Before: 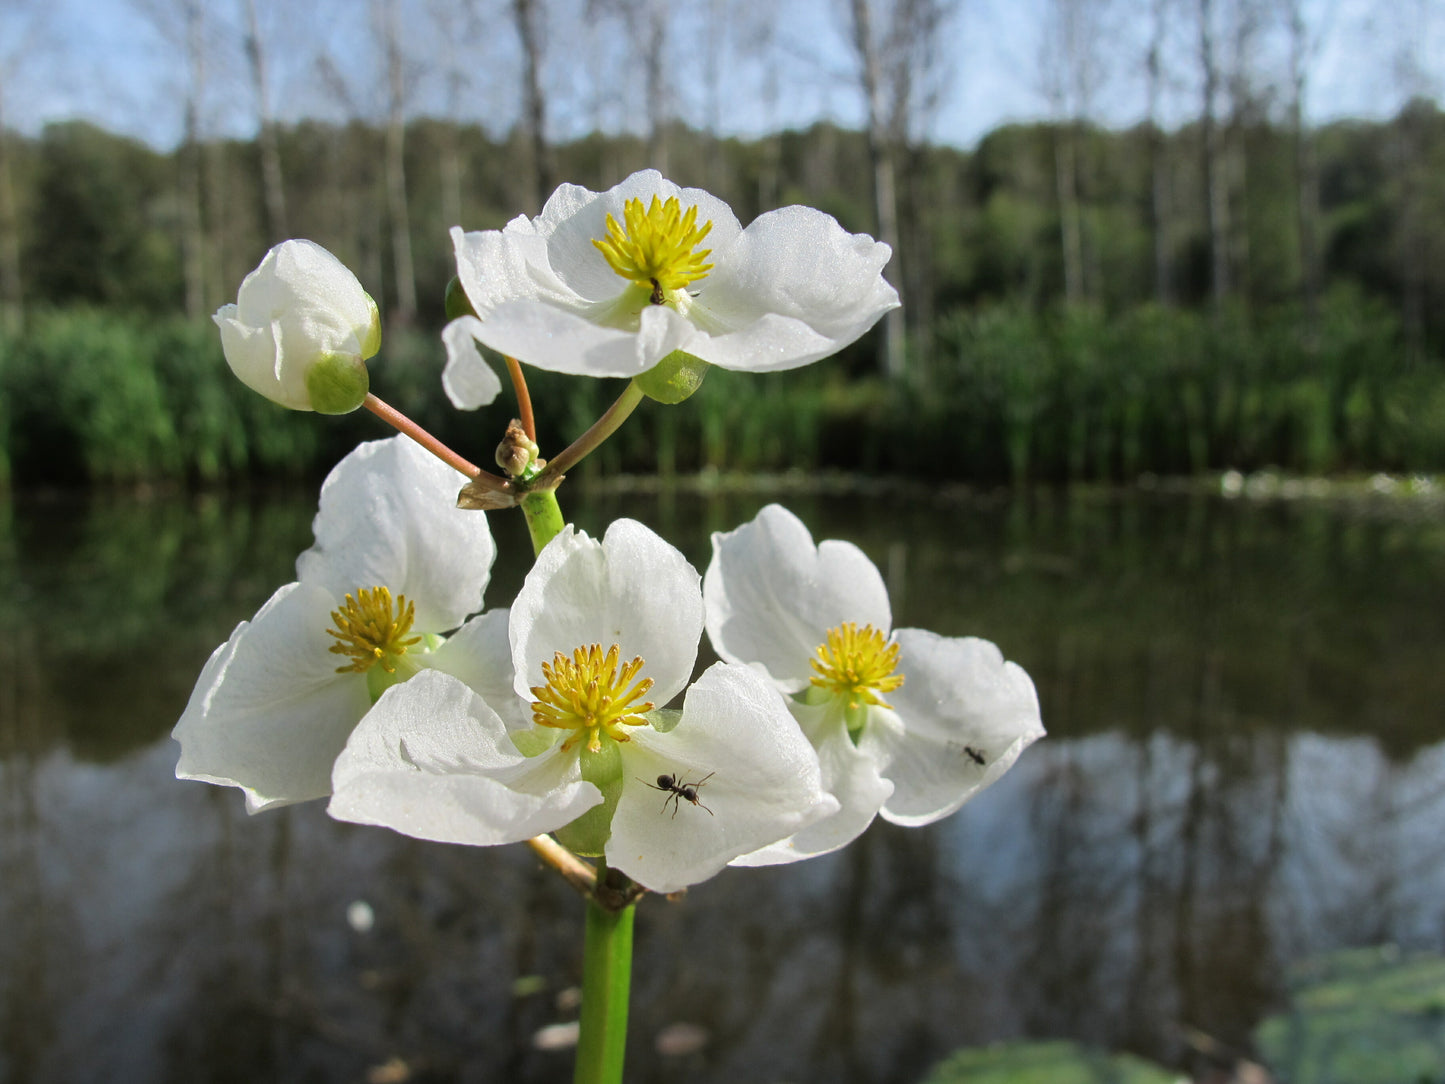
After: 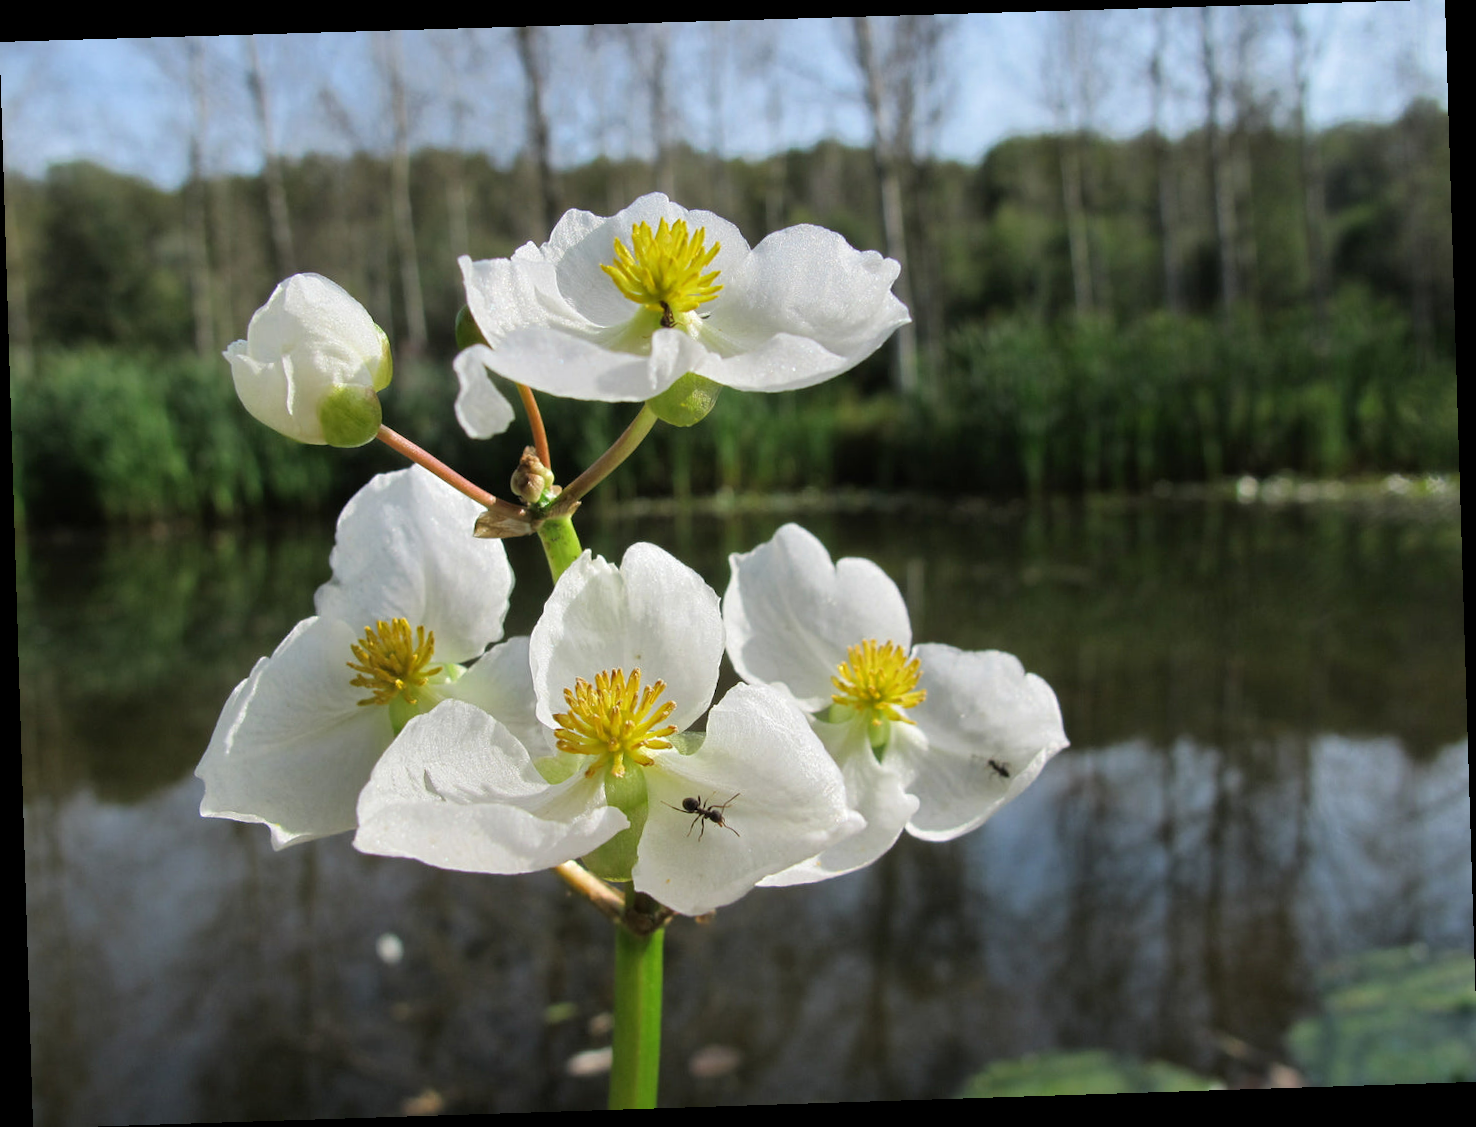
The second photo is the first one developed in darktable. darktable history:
rotate and perspective: rotation -1.77°, lens shift (horizontal) 0.004, automatic cropping off
